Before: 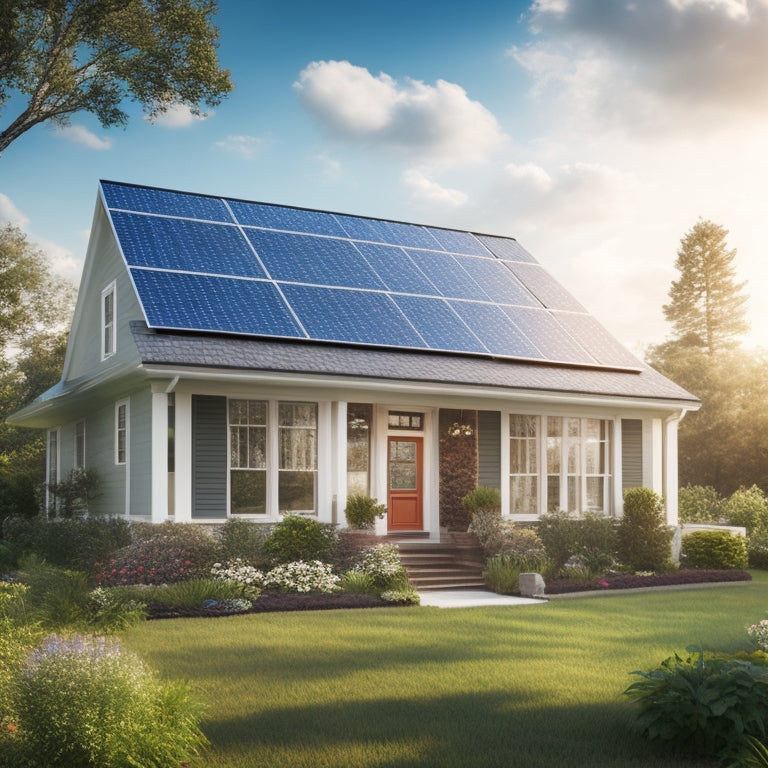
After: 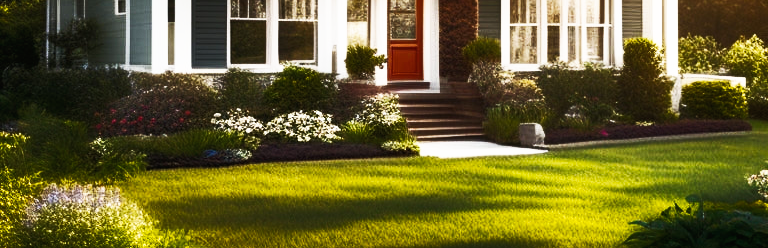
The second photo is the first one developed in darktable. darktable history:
crop and rotate: top 58.635%, bottom 8.947%
contrast brightness saturation: saturation -0.061
color balance rgb: perceptual saturation grading › global saturation 29.523%, perceptual brilliance grading › highlights 2.36%, perceptual brilliance grading › mid-tones -50.332%, perceptual brilliance grading › shadows -49.668%, global vibrance 24.967%
base curve: curves: ch0 [(0, 0) (0.007, 0.004) (0.027, 0.03) (0.046, 0.07) (0.207, 0.54) (0.442, 0.872) (0.673, 0.972) (1, 1)], preserve colors none
